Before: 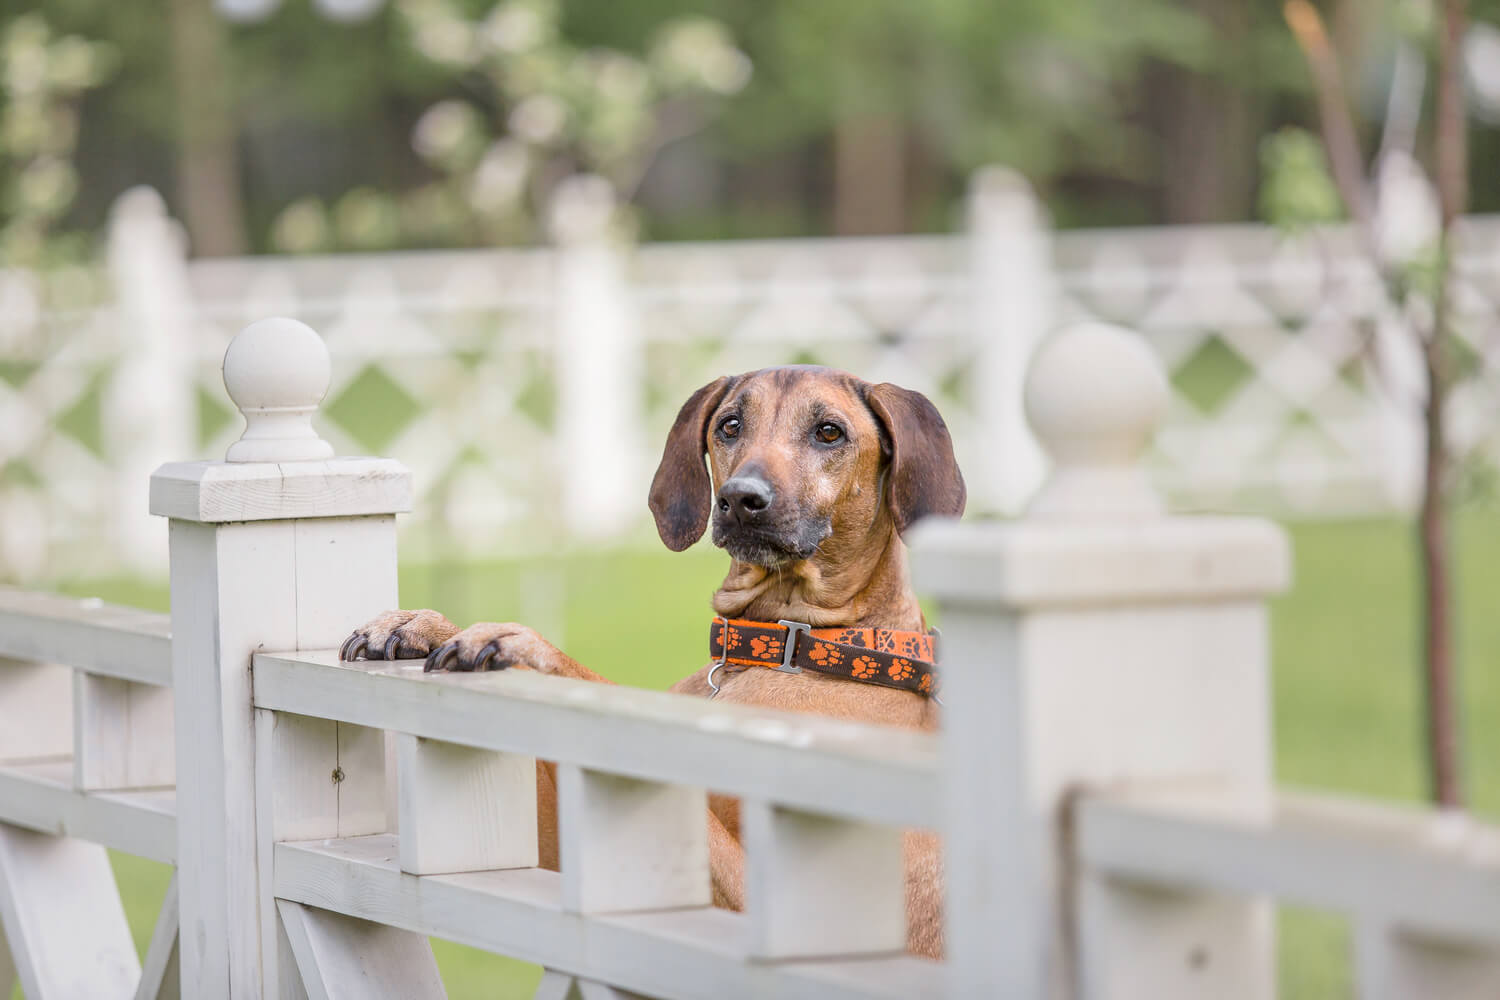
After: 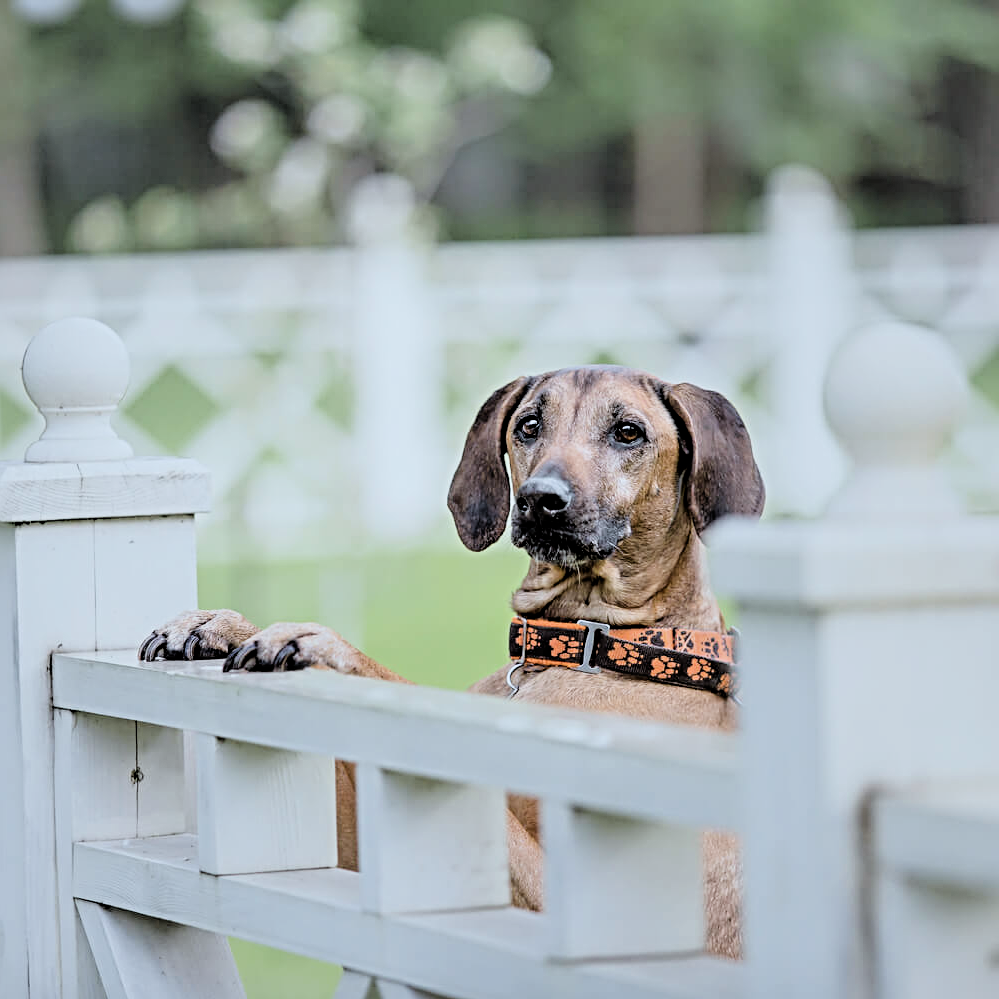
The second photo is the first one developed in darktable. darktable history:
contrast brightness saturation: contrast 0.11, saturation -0.17
sharpen: radius 4.883
filmic rgb: black relative exposure -3.31 EV, white relative exposure 3.45 EV, hardness 2.36, contrast 1.103
crop and rotate: left 13.409%, right 19.924%
color calibration: illuminant F (fluorescent), F source F9 (Cool White Deluxe 4150 K) – high CRI, x 0.374, y 0.373, temperature 4158.34 K
